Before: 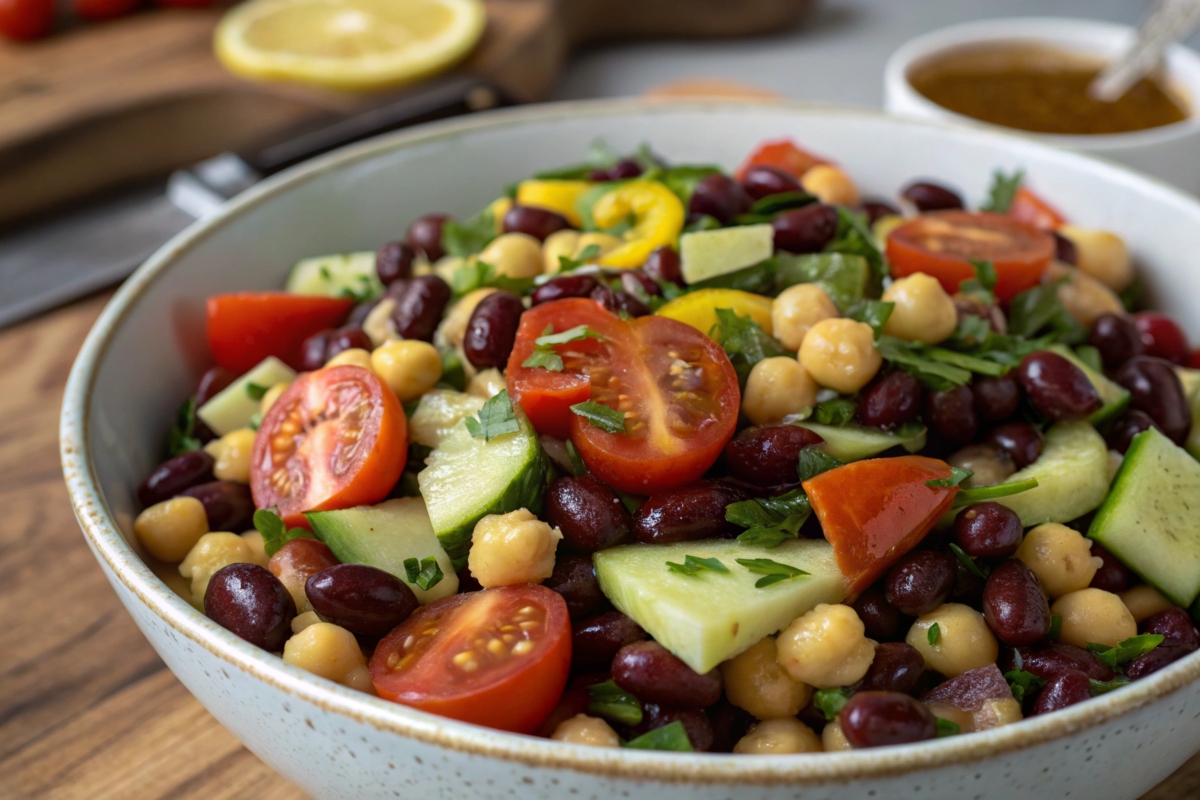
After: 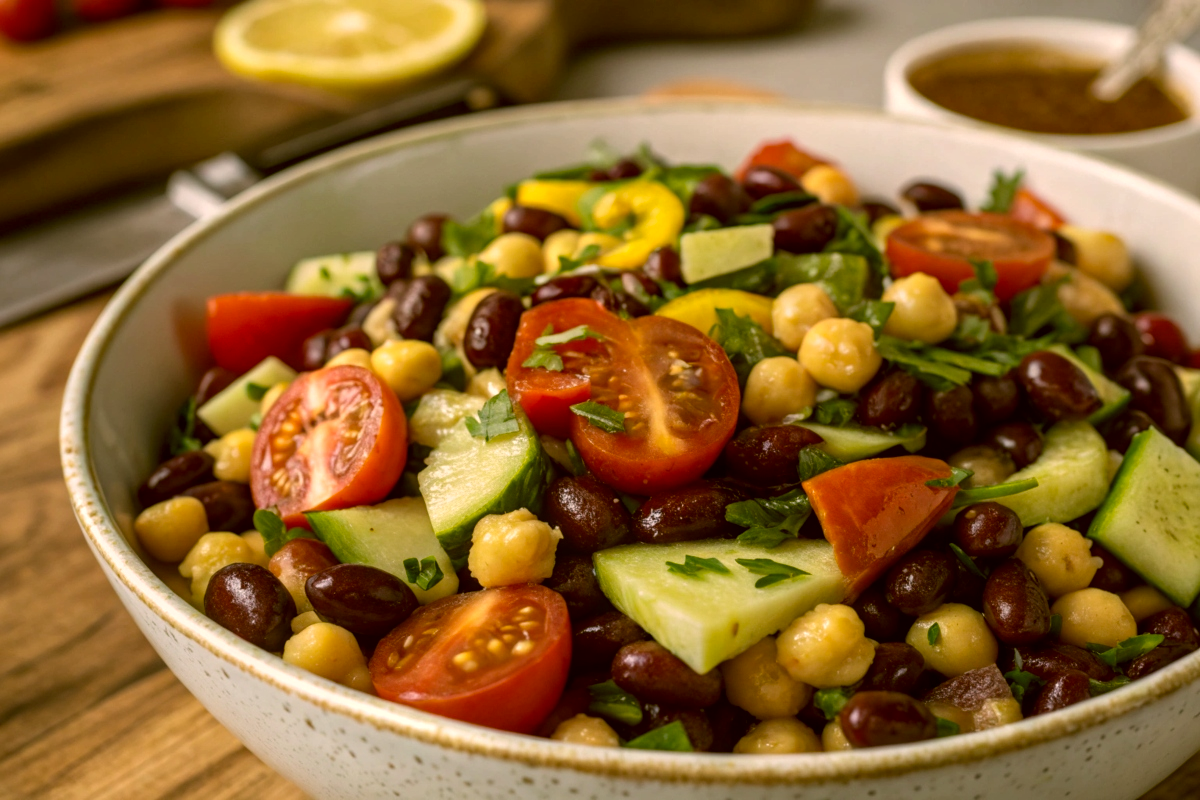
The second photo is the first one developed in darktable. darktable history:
local contrast: on, module defaults
color correction: highlights a* 8.98, highlights b* 15.09, shadows a* -0.49, shadows b* 26.52
